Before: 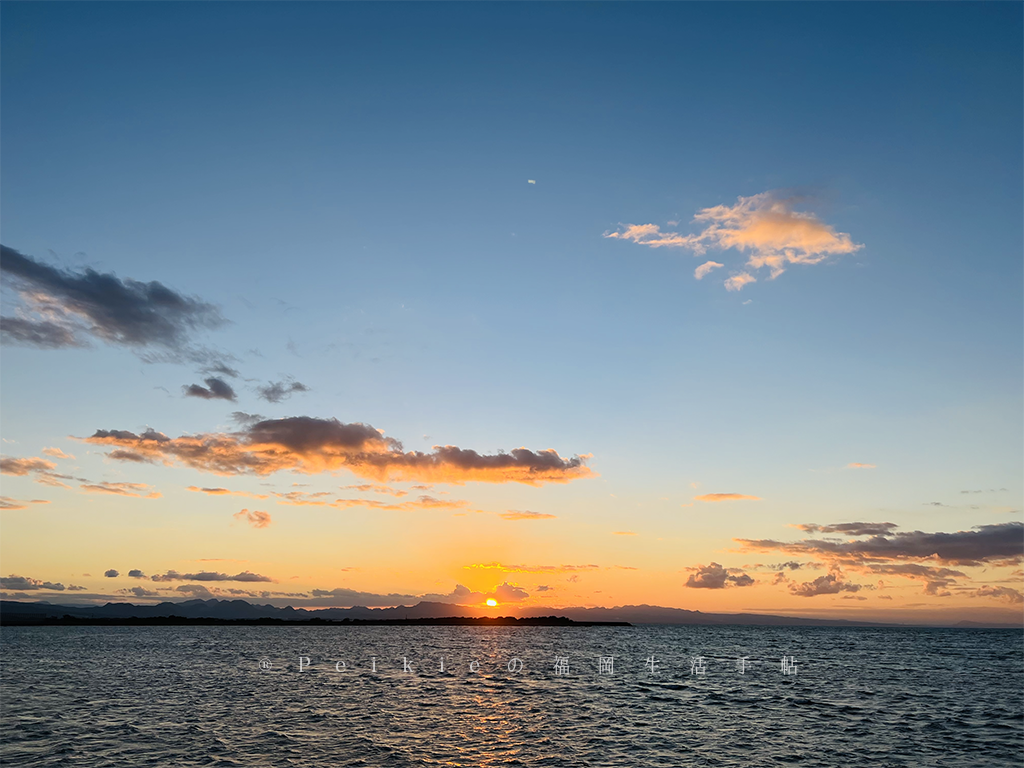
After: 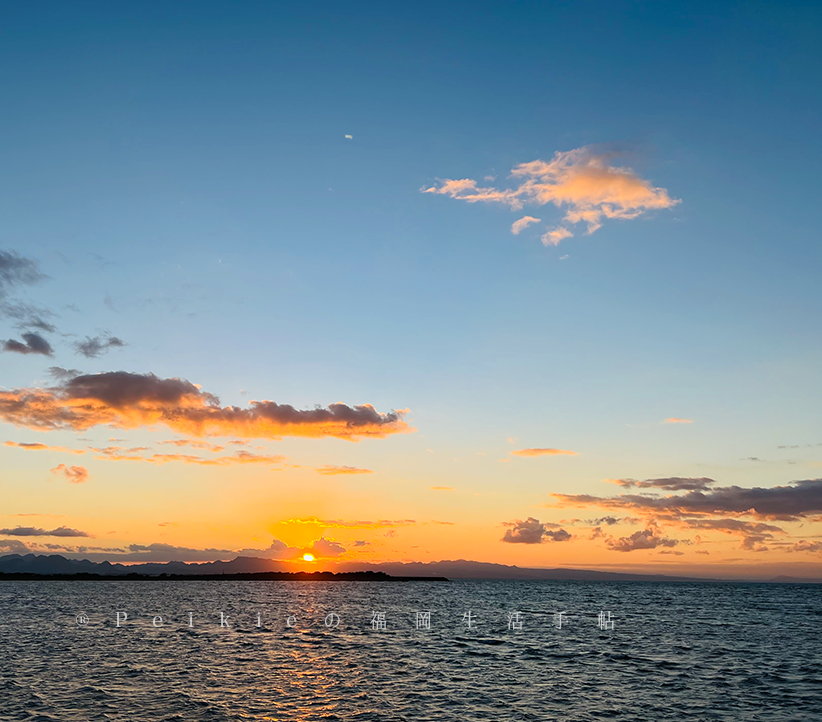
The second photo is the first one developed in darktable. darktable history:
crop and rotate: left 17.927%, top 5.883%, right 1.726%
